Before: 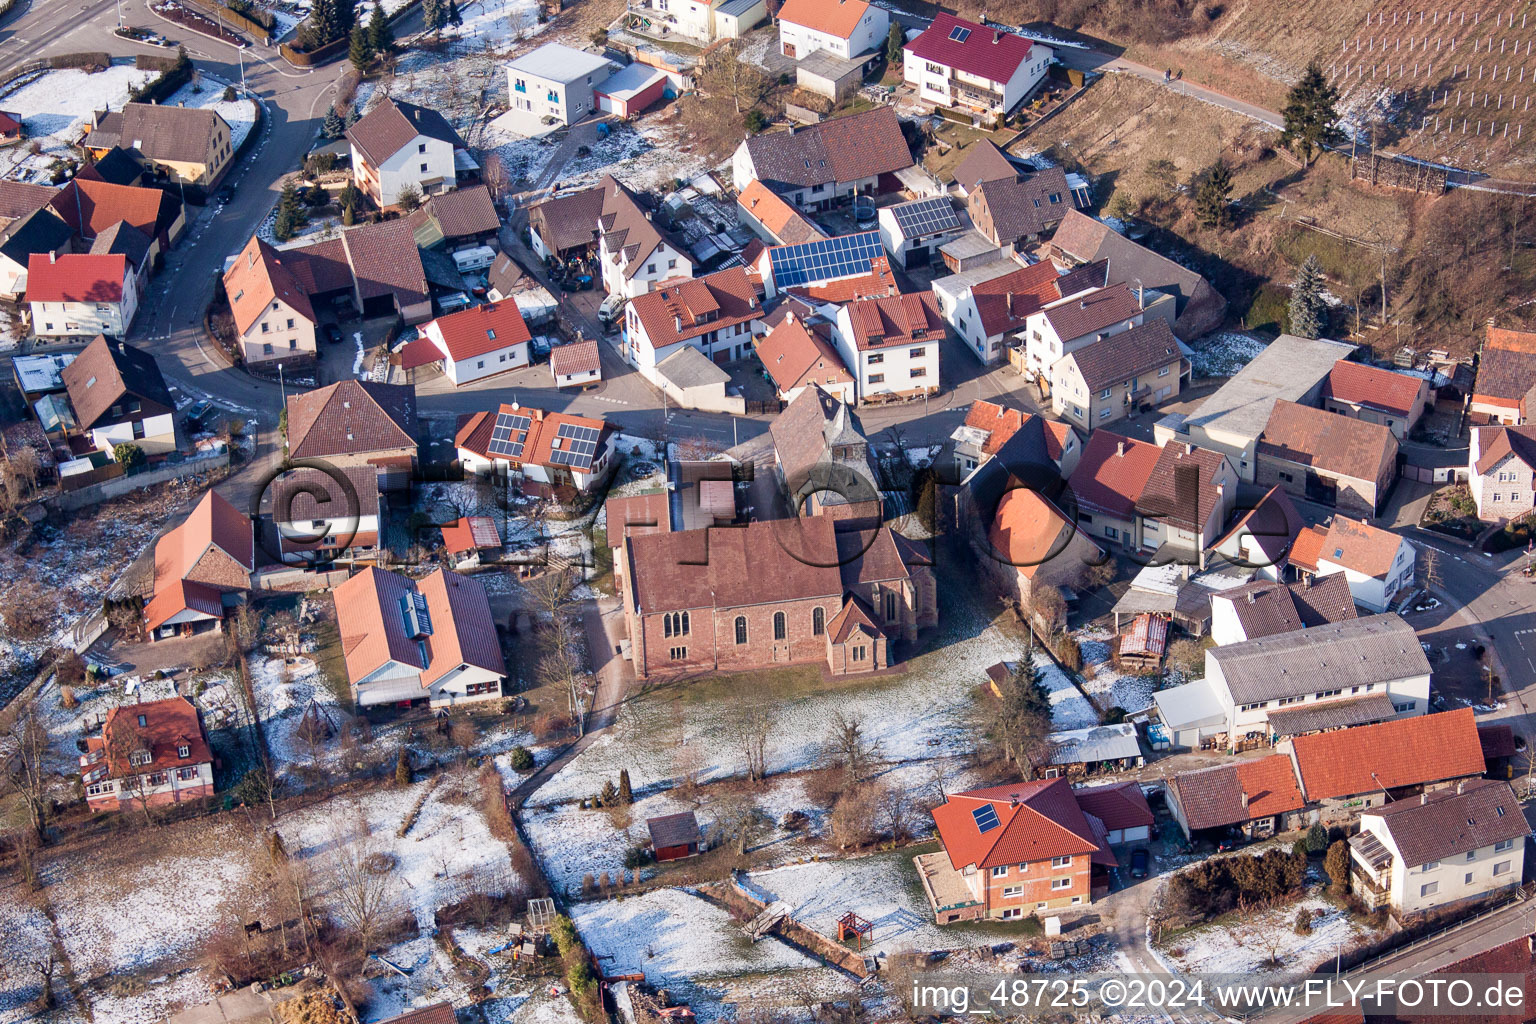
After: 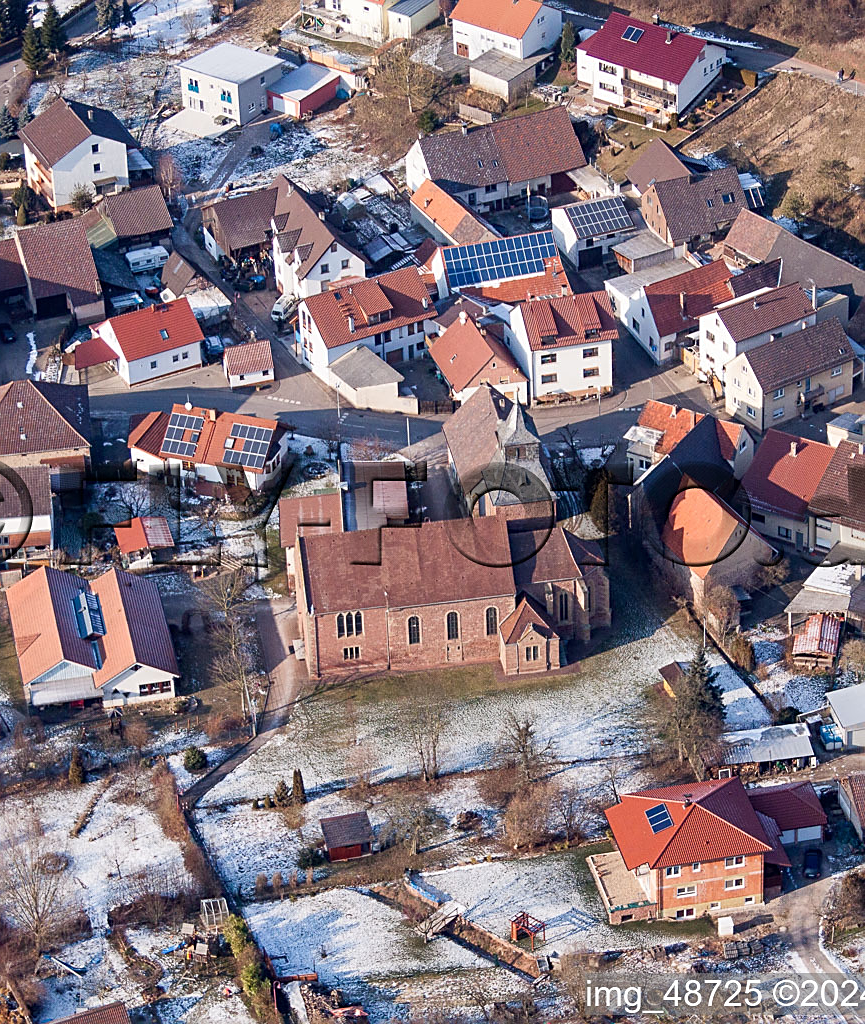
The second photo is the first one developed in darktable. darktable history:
crop: left 21.351%, right 22.331%
sharpen: on, module defaults
